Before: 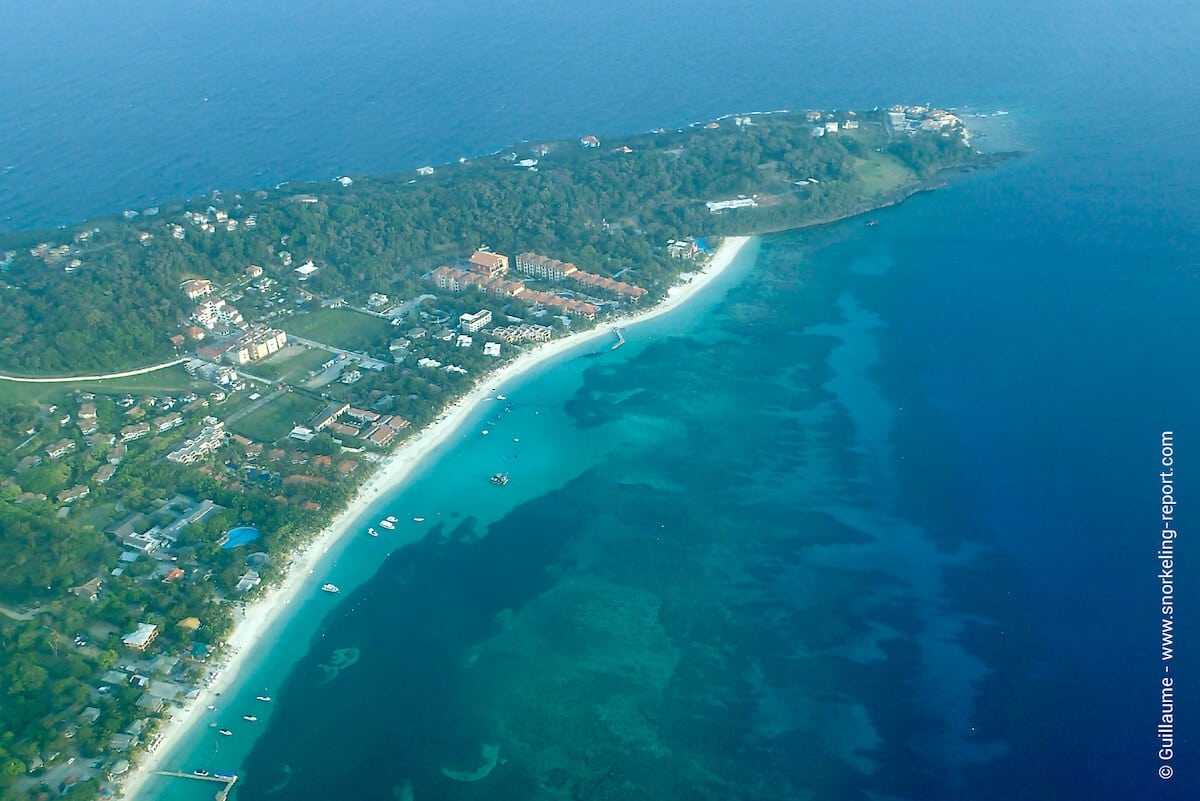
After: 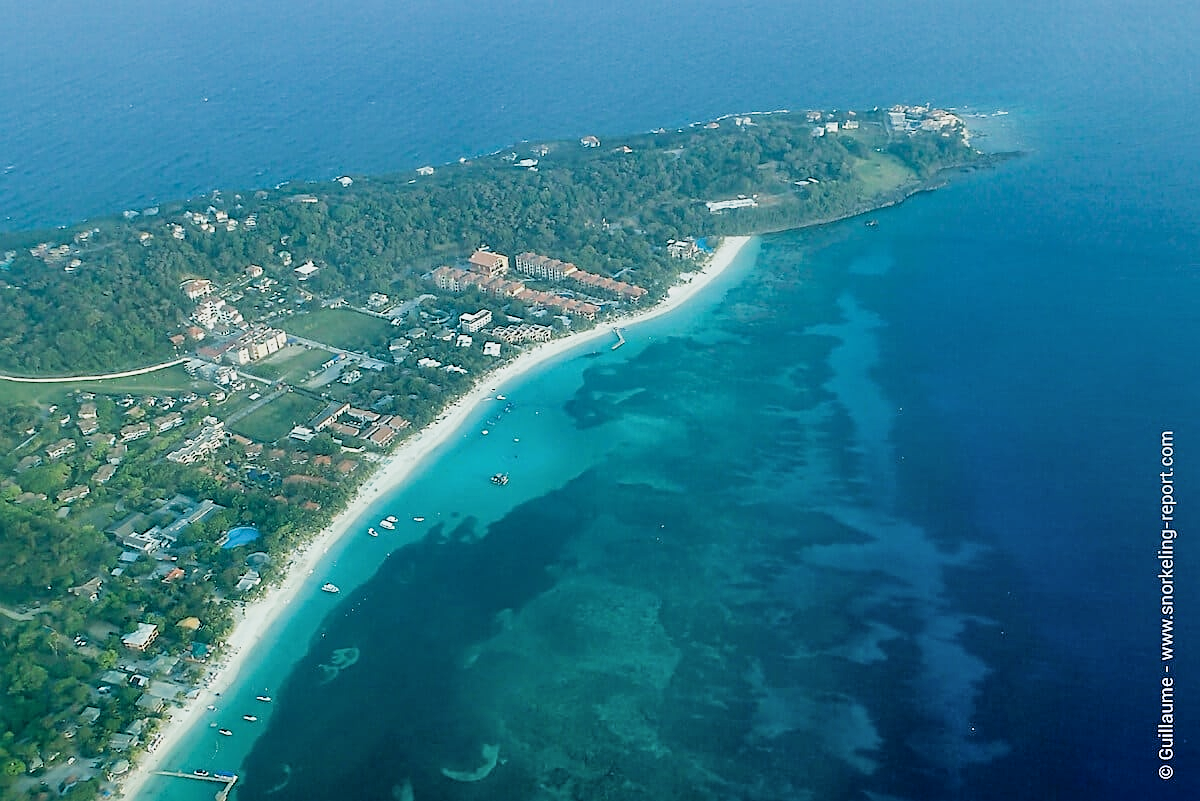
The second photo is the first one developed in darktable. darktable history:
filmic rgb: black relative exposure -5.12 EV, white relative exposure 3.52 EV, threshold 5.99 EV, hardness 3.19, contrast 1.195, highlights saturation mix -49.32%, enable highlight reconstruction true
sharpen: on, module defaults
shadows and highlights: shadows 39.32, highlights -52.66, low approximation 0.01, soften with gaussian
